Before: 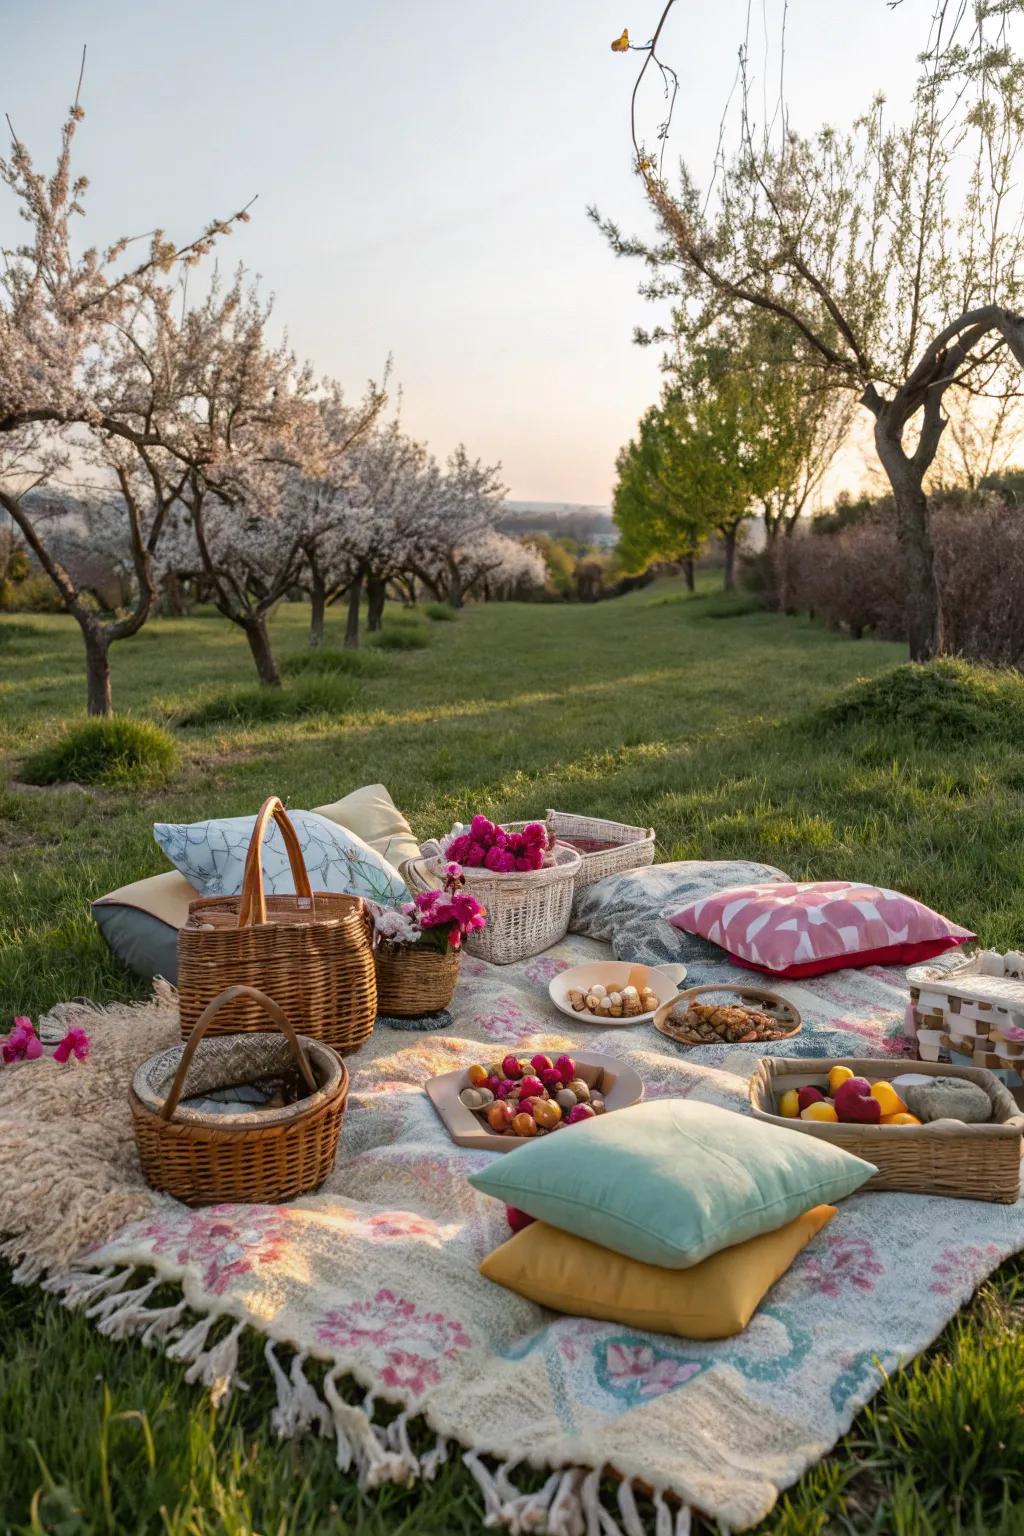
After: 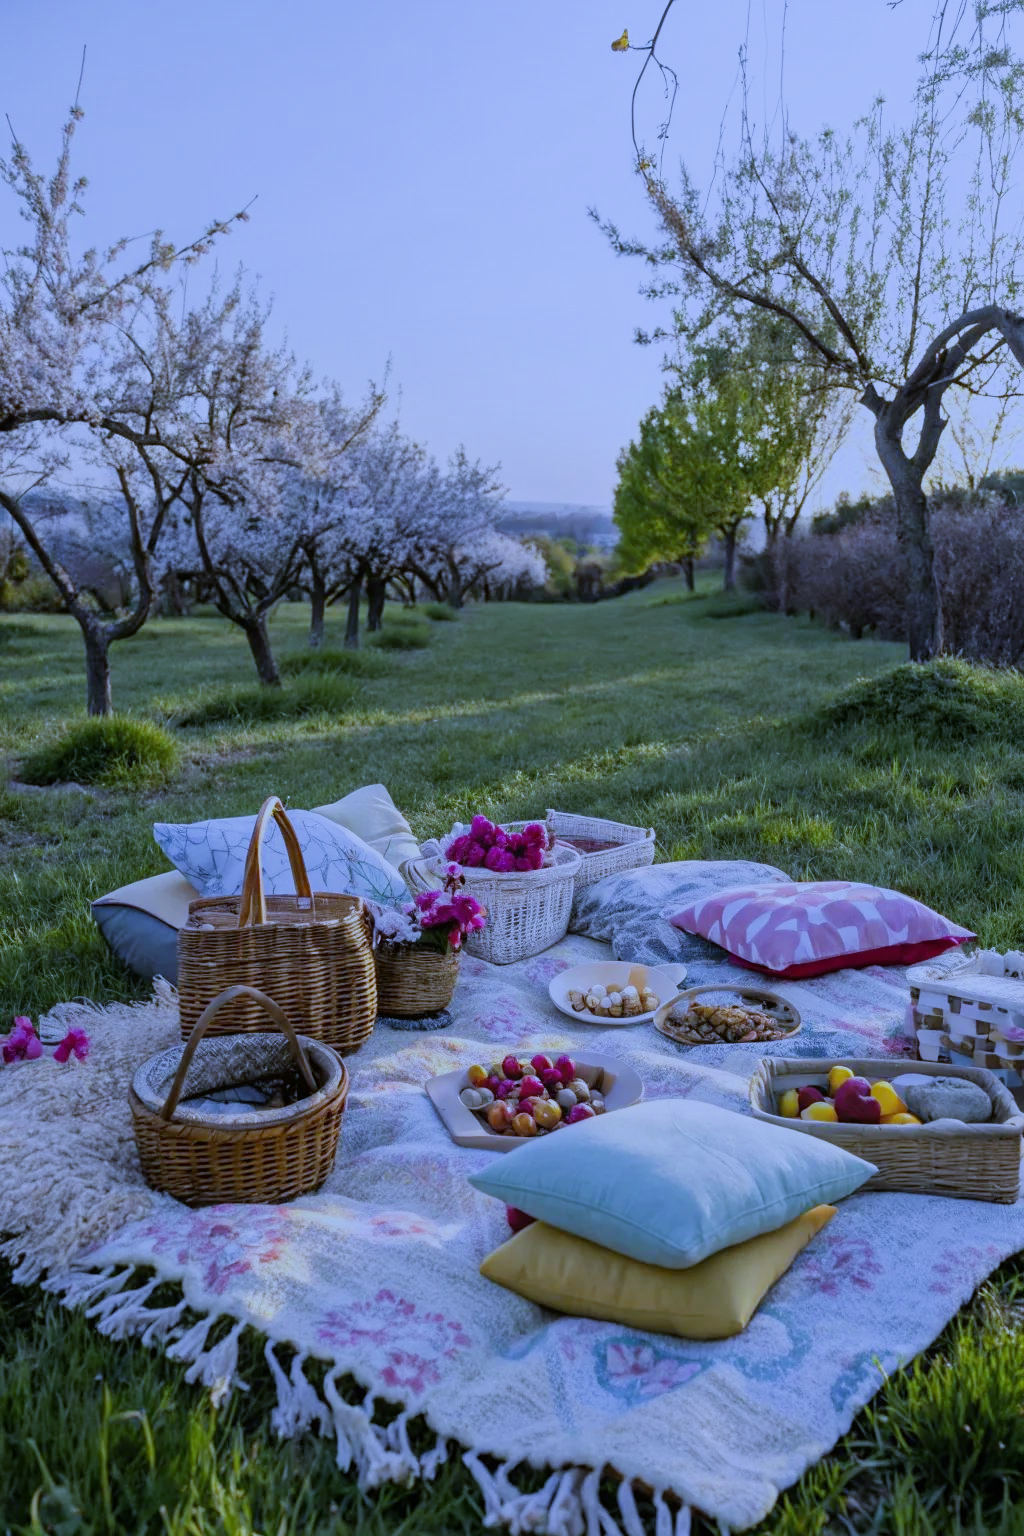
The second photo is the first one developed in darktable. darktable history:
white balance: red 0.766, blue 1.537
filmic rgb: black relative exposure -16 EV, white relative exposure 4.97 EV, hardness 6.25
